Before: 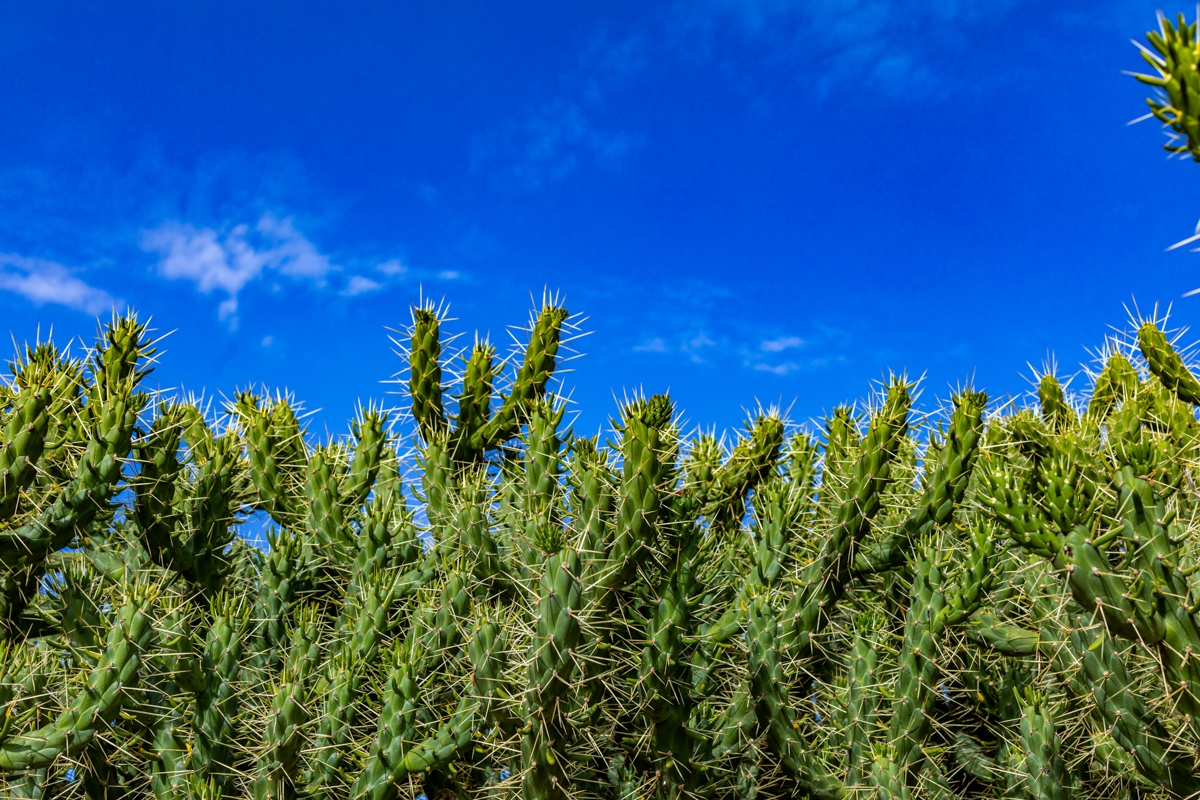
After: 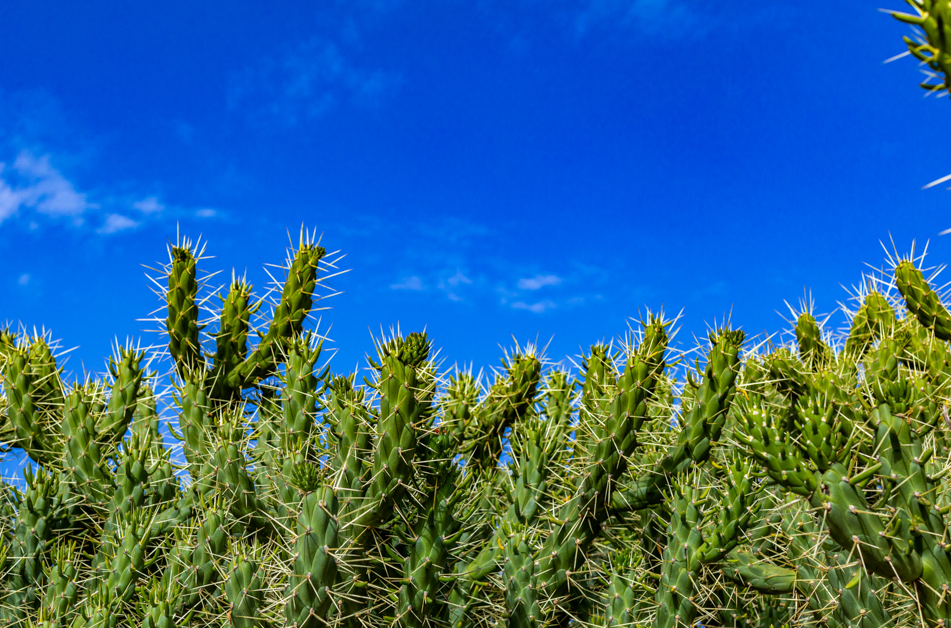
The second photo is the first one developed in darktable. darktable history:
crop and rotate: left 20.308%, top 7.863%, right 0.414%, bottom 13.548%
